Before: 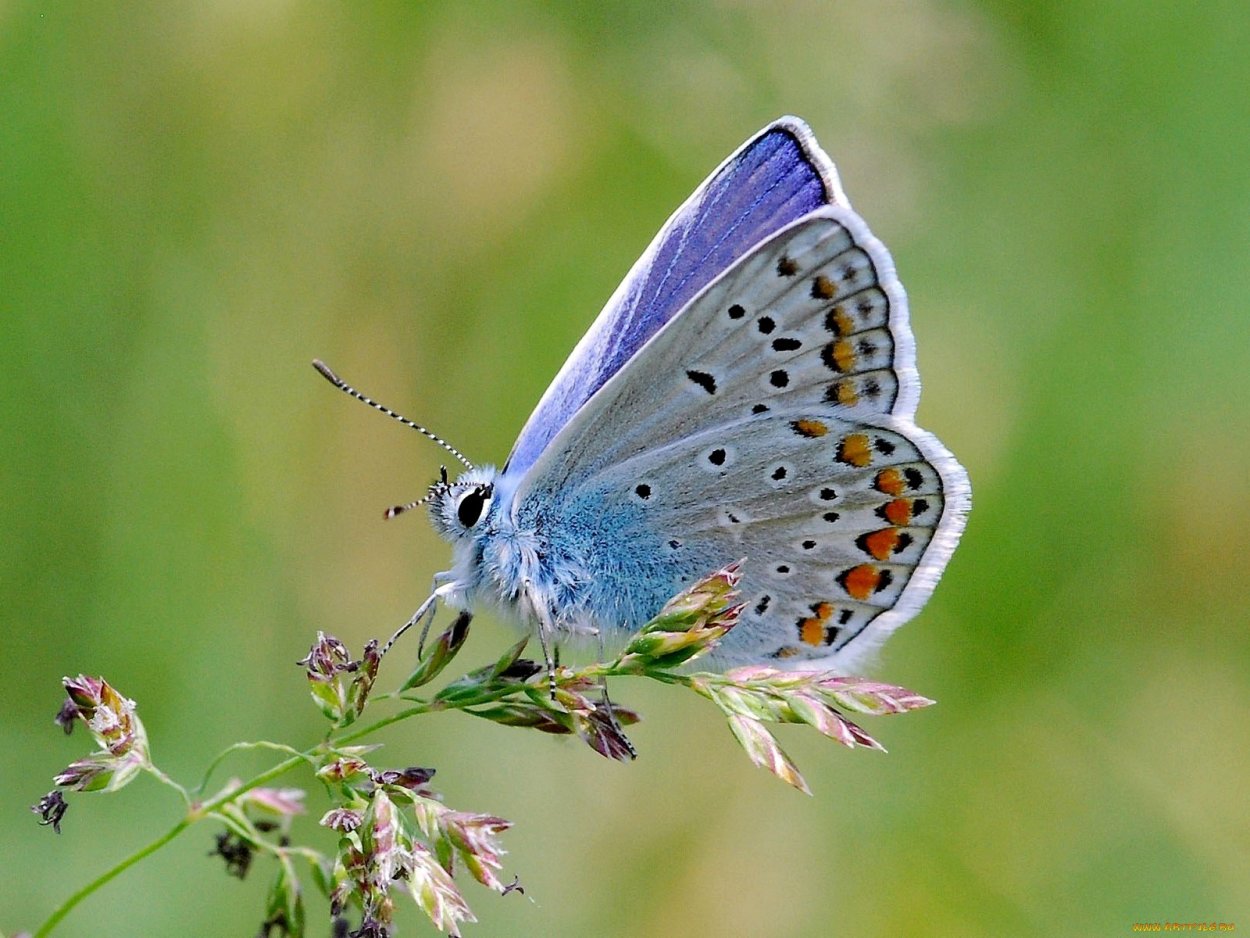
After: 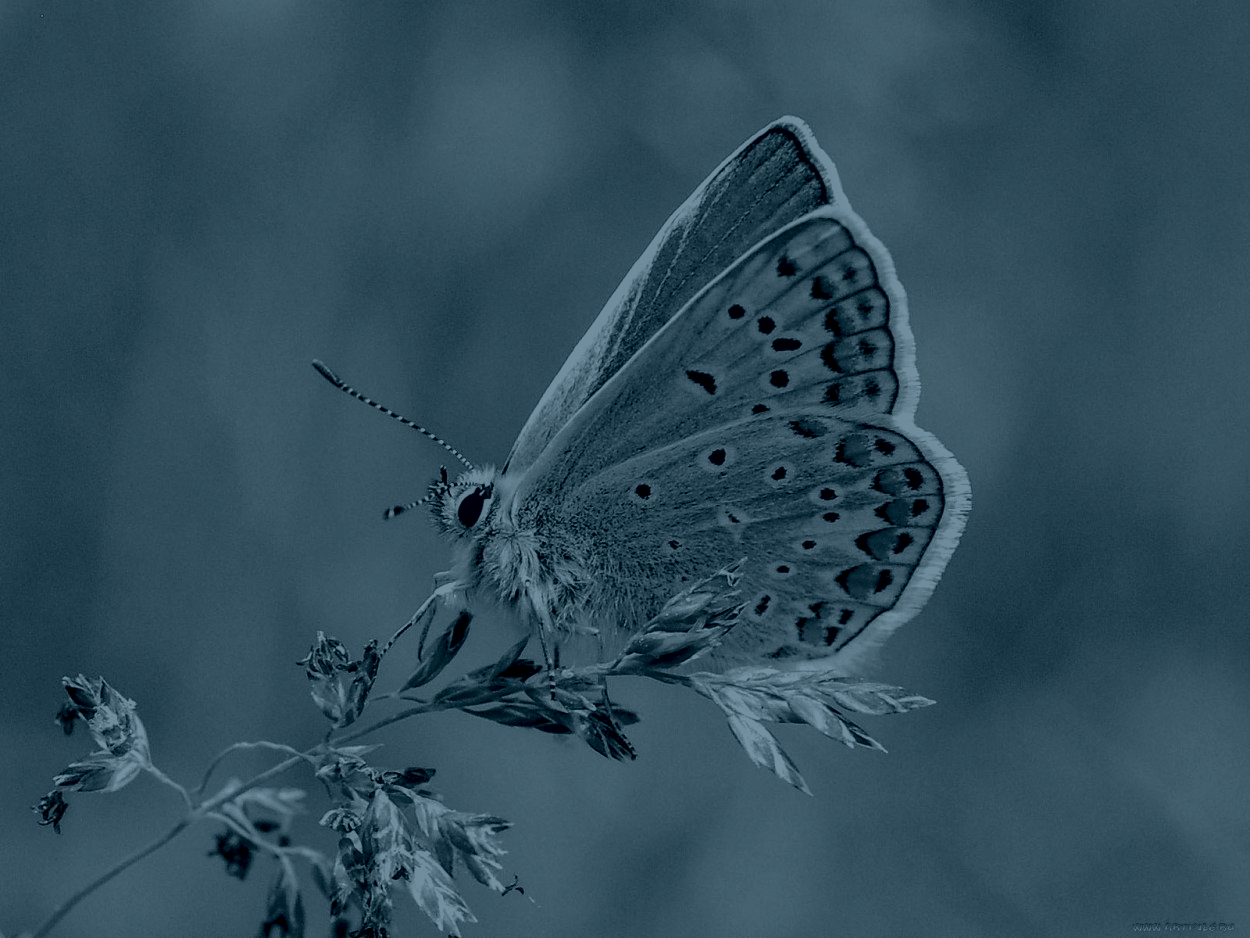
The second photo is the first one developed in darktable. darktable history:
colorize: hue 194.4°, saturation 29%, source mix 61.75%, lightness 3.98%, version 1
shadows and highlights: low approximation 0.01, soften with gaussian
tone equalizer: -8 EV -0.417 EV, -7 EV -0.389 EV, -6 EV -0.333 EV, -5 EV -0.222 EV, -3 EV 0.222 EV, -2 EV 0.333 EV, -1 EV 0.389 EV, +0 EV 0.417 EV, edges refinement/feathering 500, mask exposure compensation -1.57 EV, preserve details no
local contrast: on, module defaults
